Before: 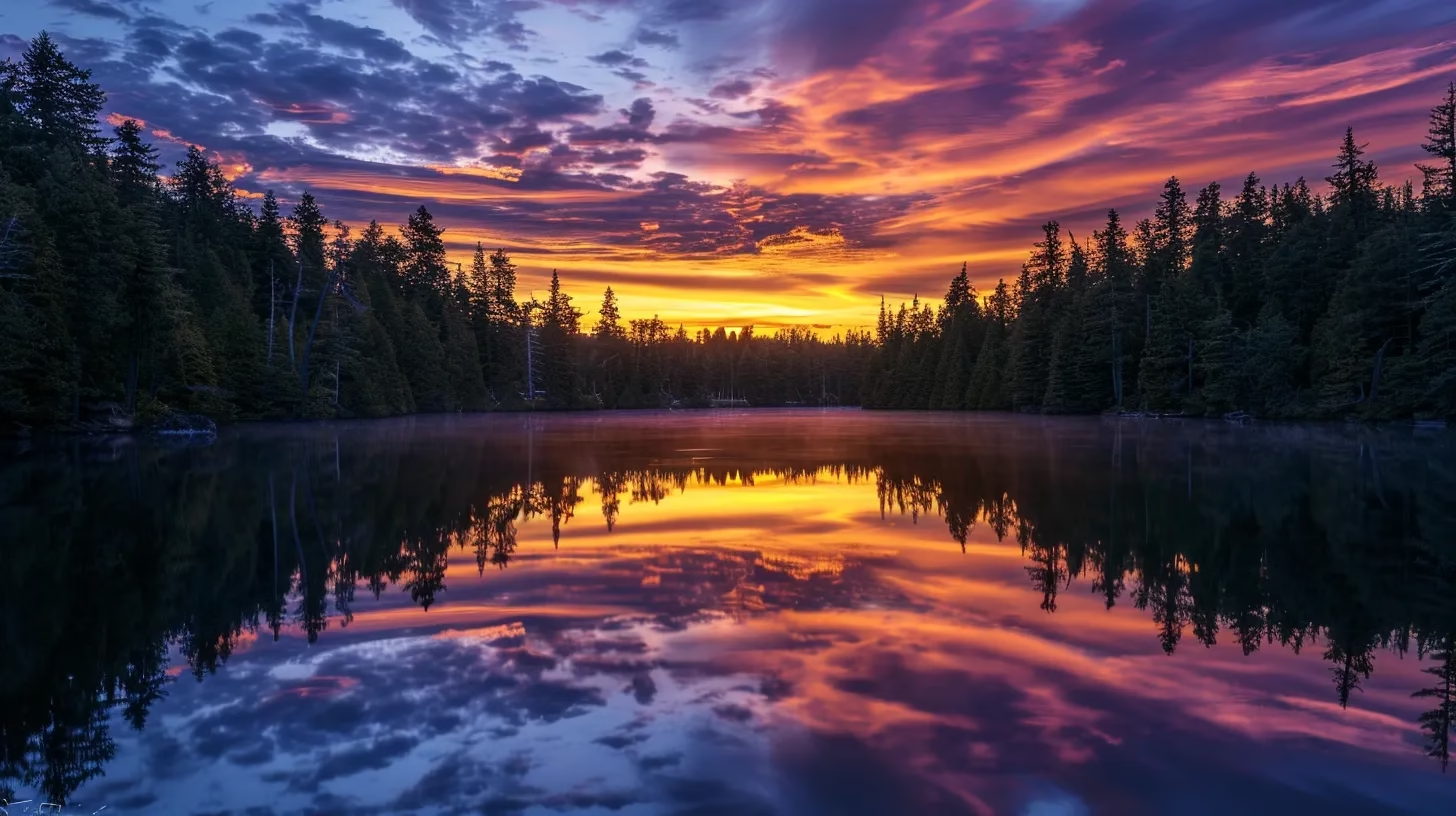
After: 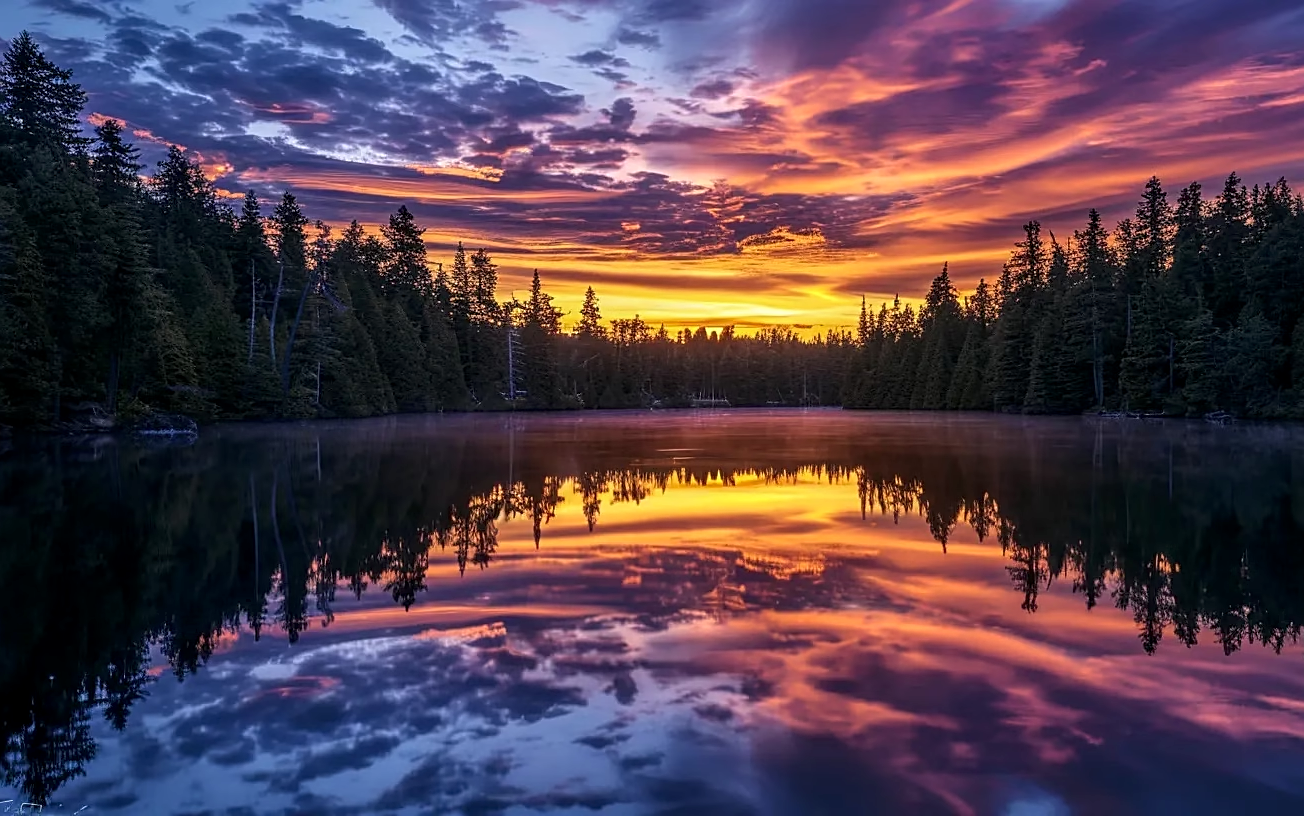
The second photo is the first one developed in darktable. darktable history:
local contrast: on, module defaults
sharpen: on, module defaults
crop and rotate: left 1.34%, right 9.075%
